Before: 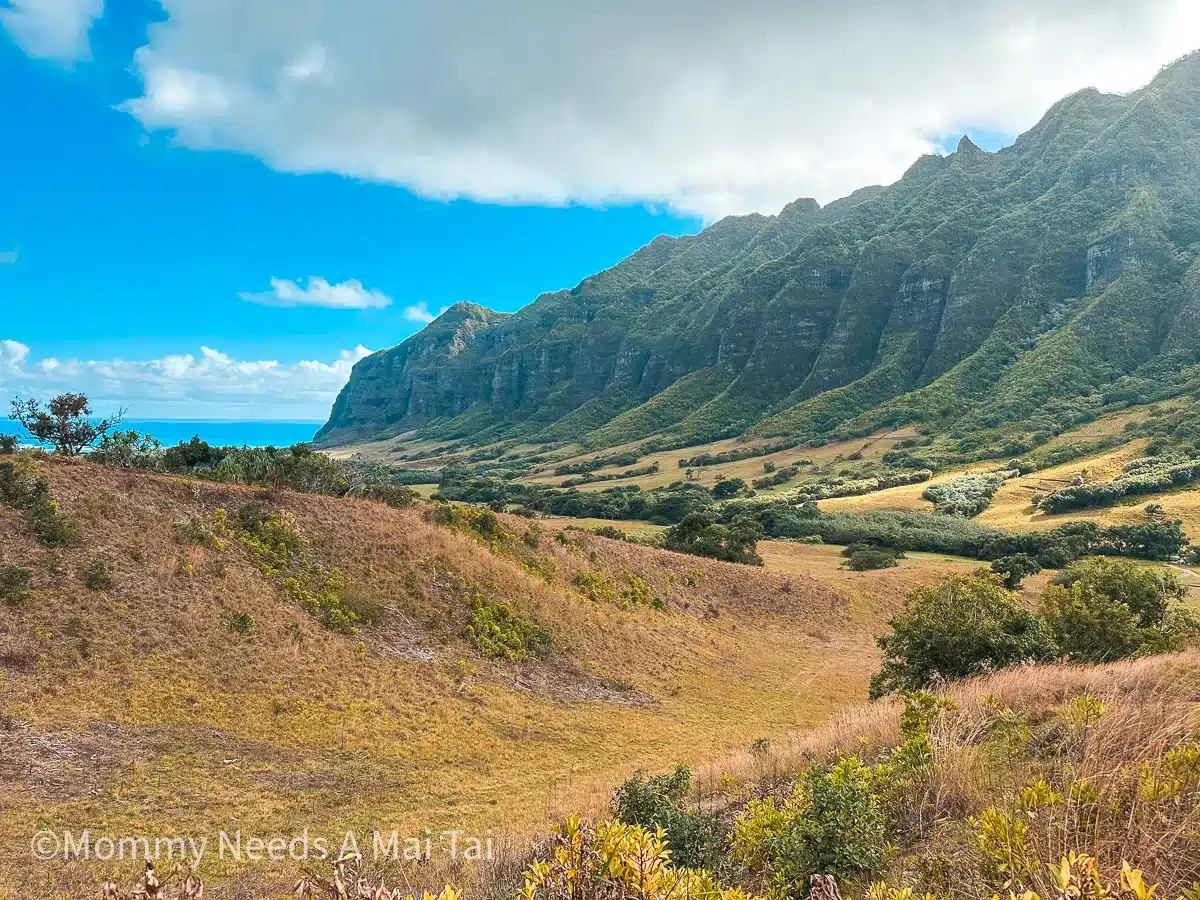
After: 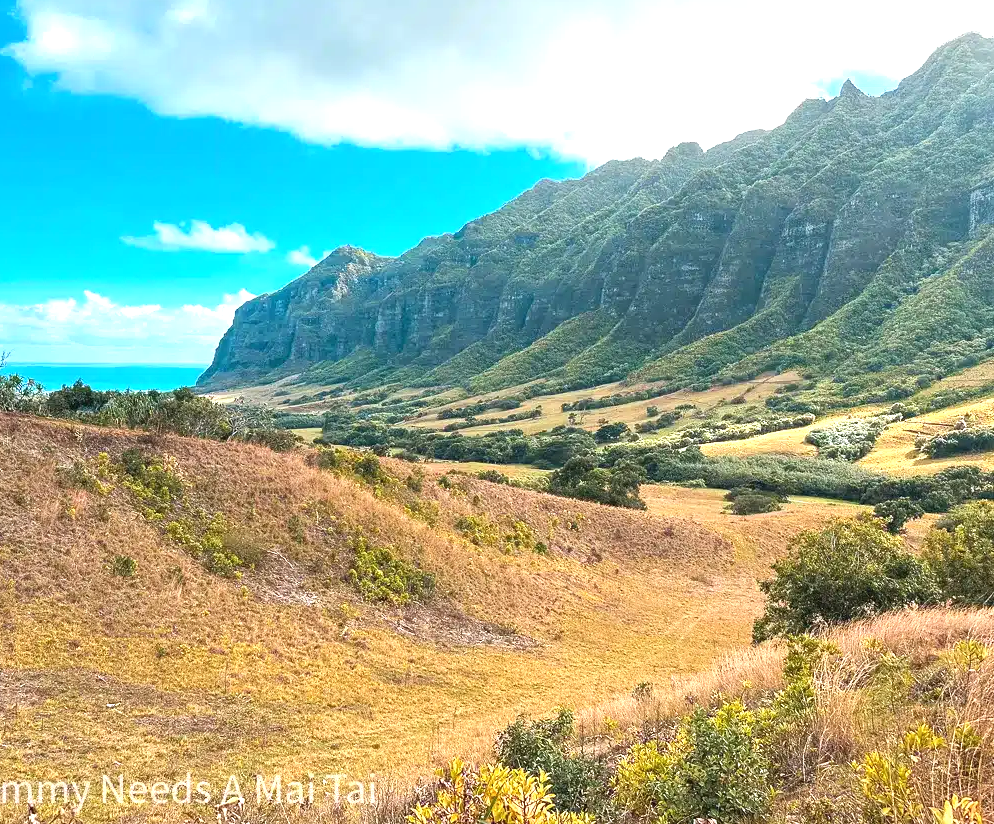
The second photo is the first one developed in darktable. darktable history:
crop: left 9.807%, top 6.259%, right 7.334%, bottom 2.177%
exposure: black level correction 0, exposure 0.7 EV, compensate exposure bias true, compensate highlight preservation false
